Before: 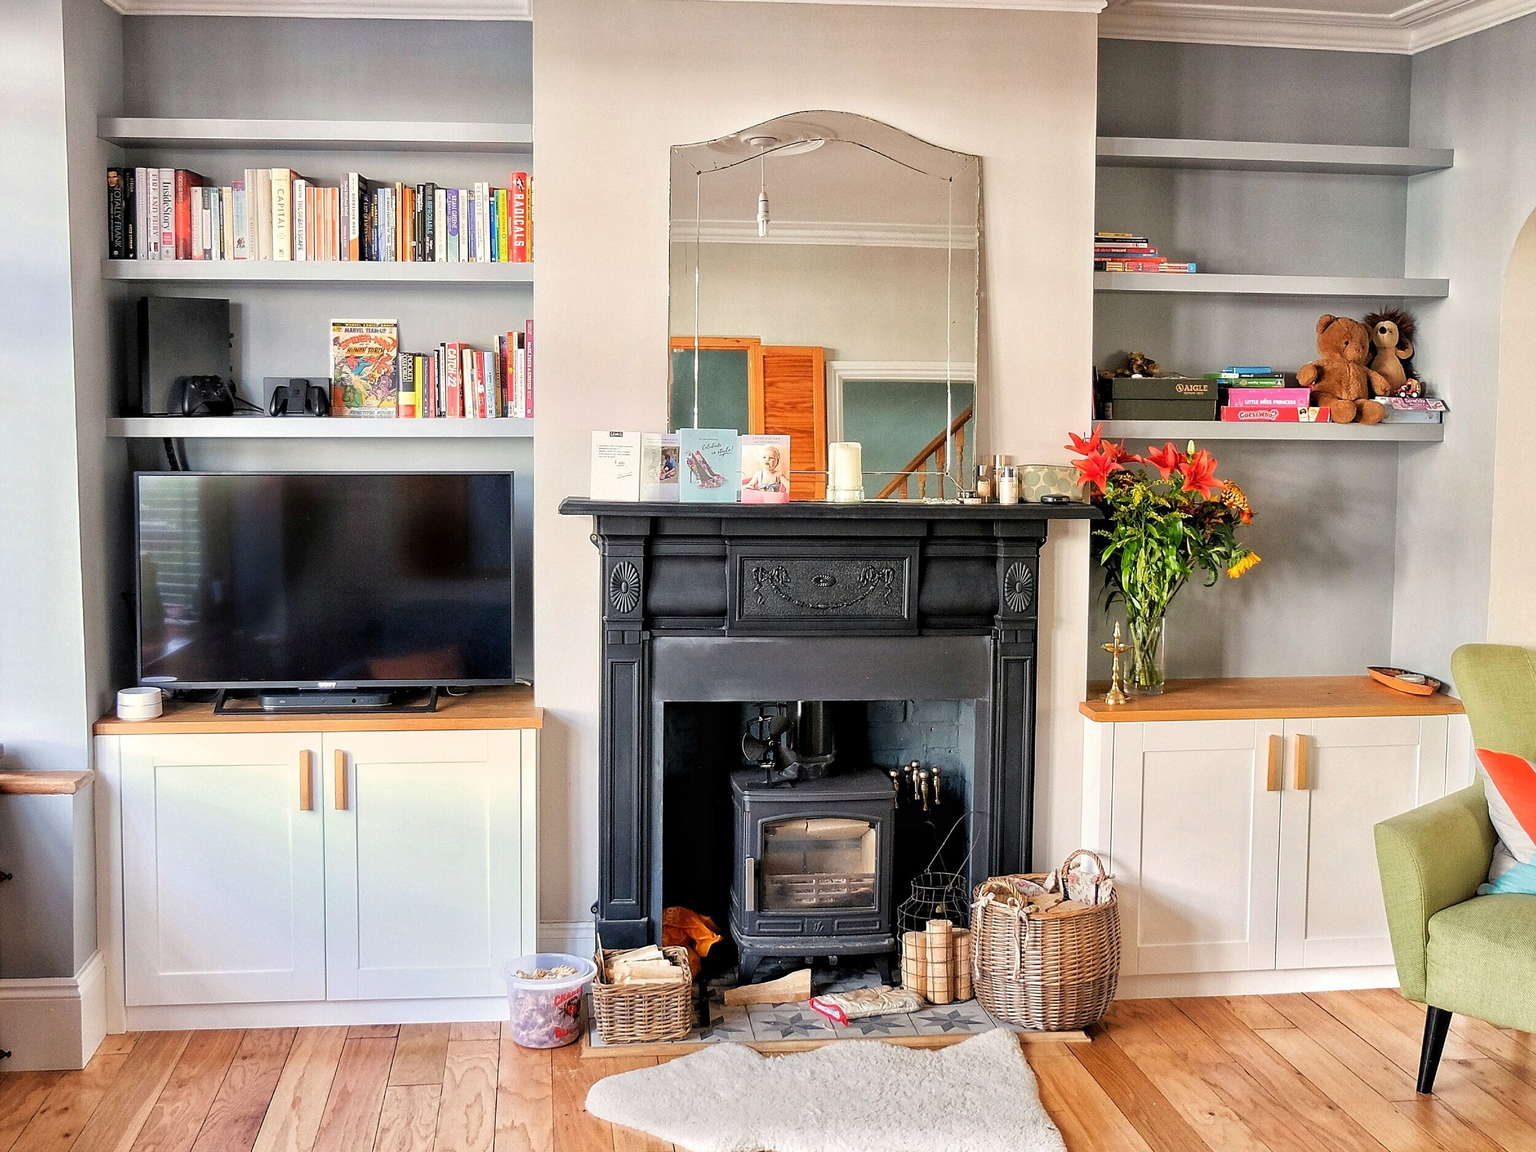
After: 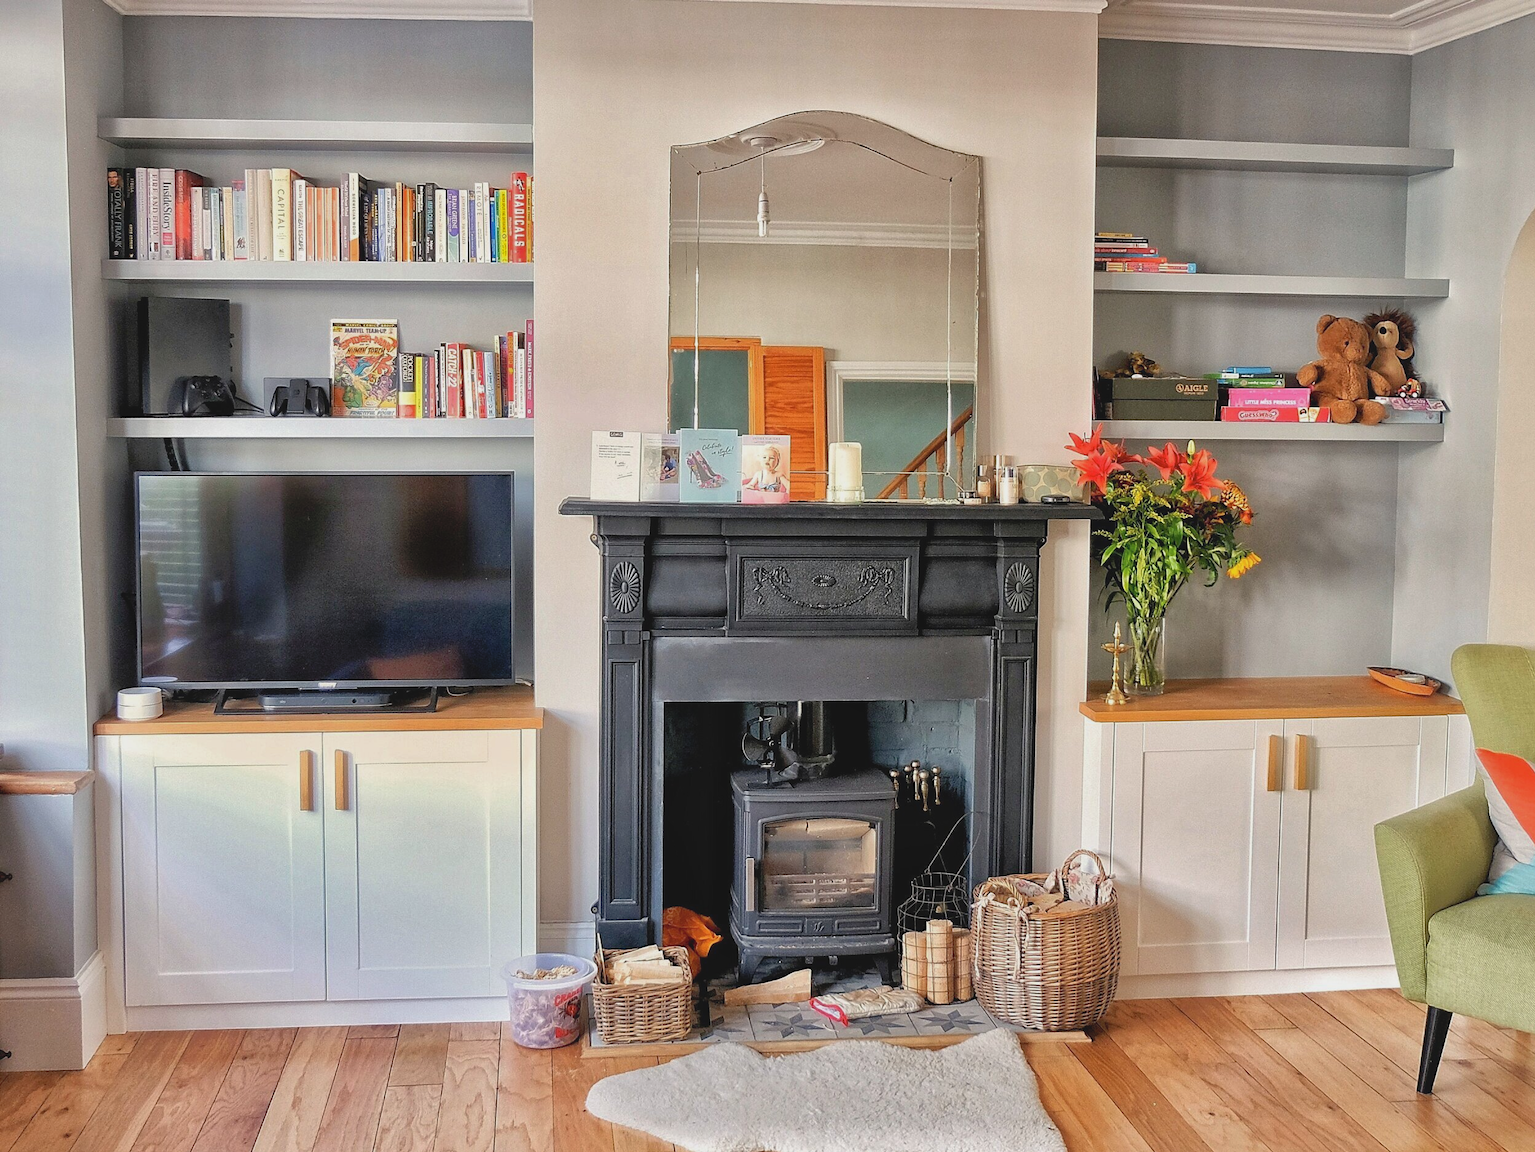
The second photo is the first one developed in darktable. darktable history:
shadows and highlights: on, module defaults
contrast brightness saturation: contrast -0.092, saturation -0.098
